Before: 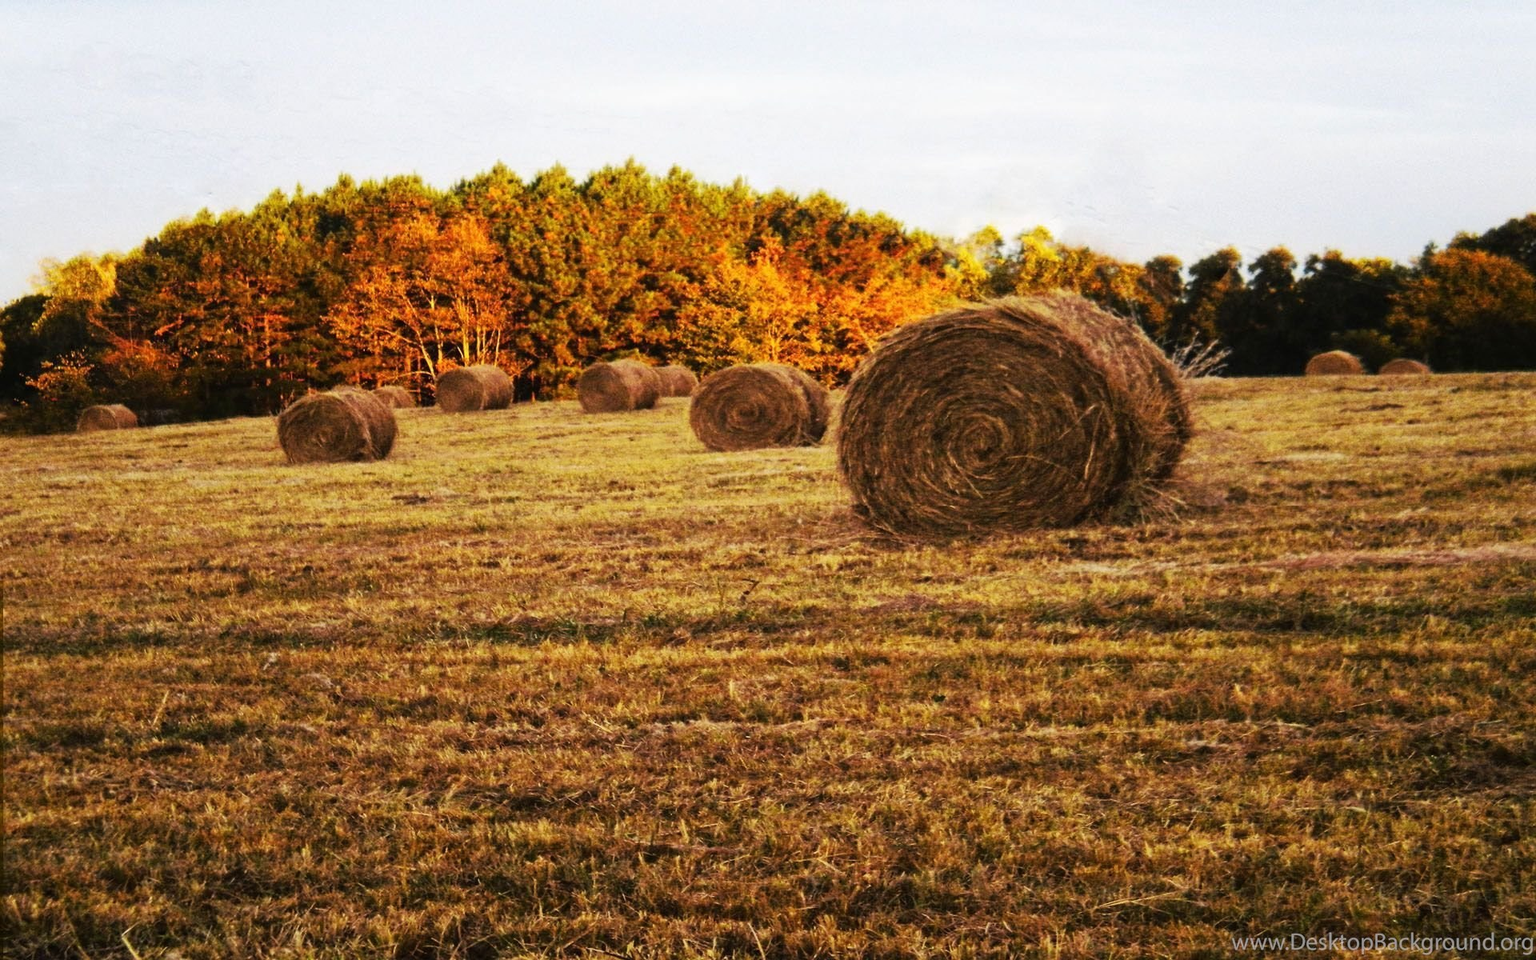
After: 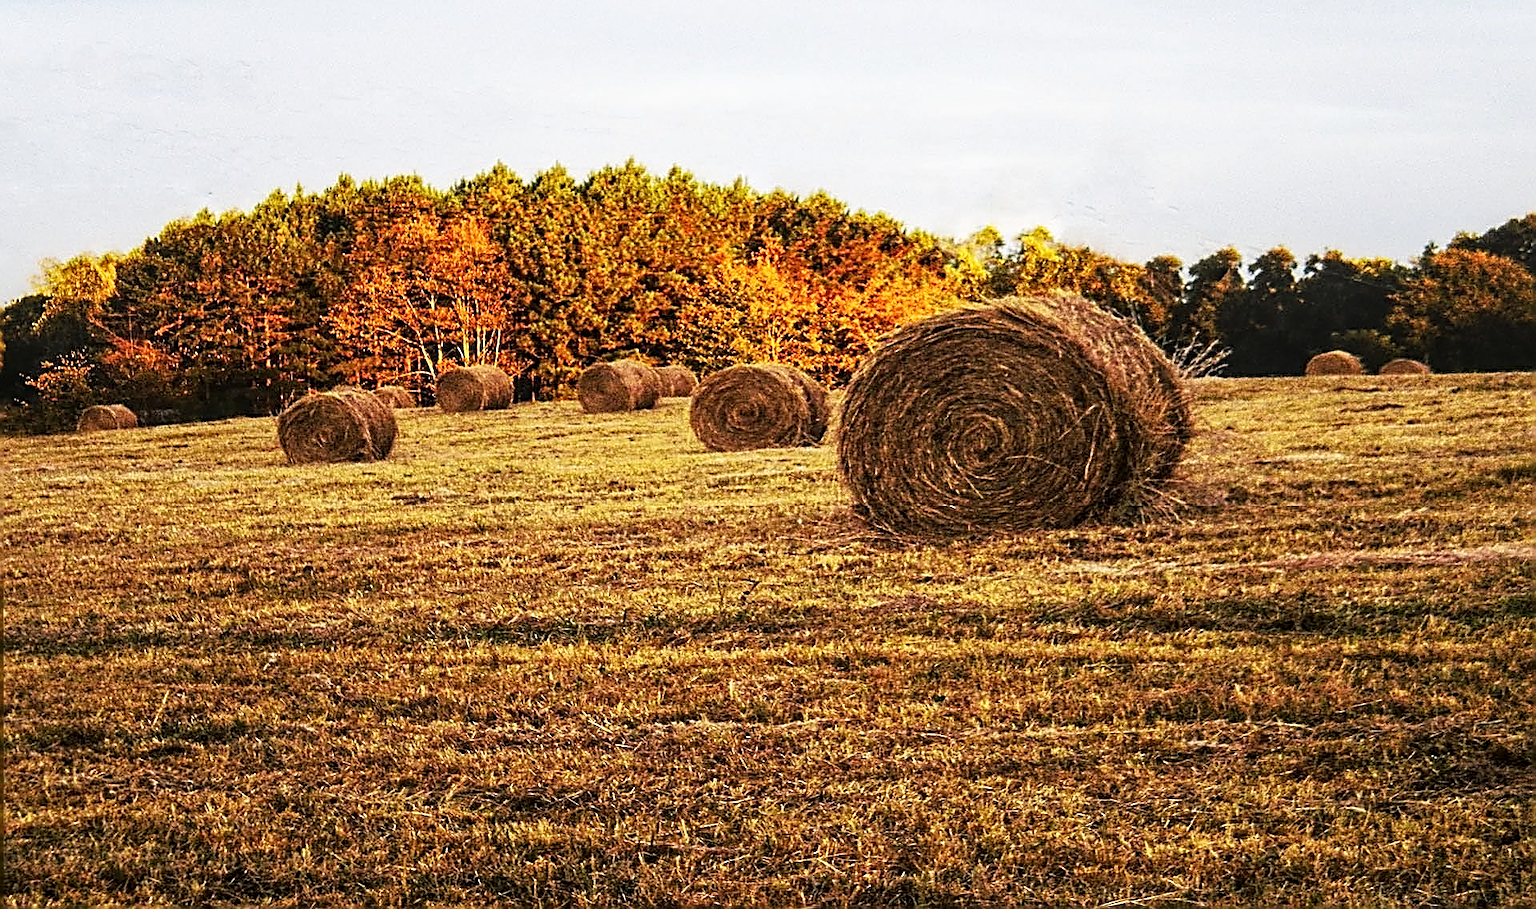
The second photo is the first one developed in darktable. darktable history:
crop and rotate: top 0.005%, bottom 5.173%
tone curve: curves: ch0 [(0, 0) (0.003, 0.003) (0.011, 0.012) (0.025, 0.026) (0.044, 0.046) (0.069, 0.072) (0.1, 0.104) (0.136, 0.141) (0.177, 0.185) (0.224, 0.234) (0.277, 0.289) (0.335, 0.349) (0.399, 0.415) (0.468, 0.488) (0.543, 0.566) (0.623, 0.649) (0.709, 0.739) (0.801, 0.834) (0.898, 0.923) (1, 1)], preserve colors none
sharpen: amount 1.848
local contrast: detail 130%
